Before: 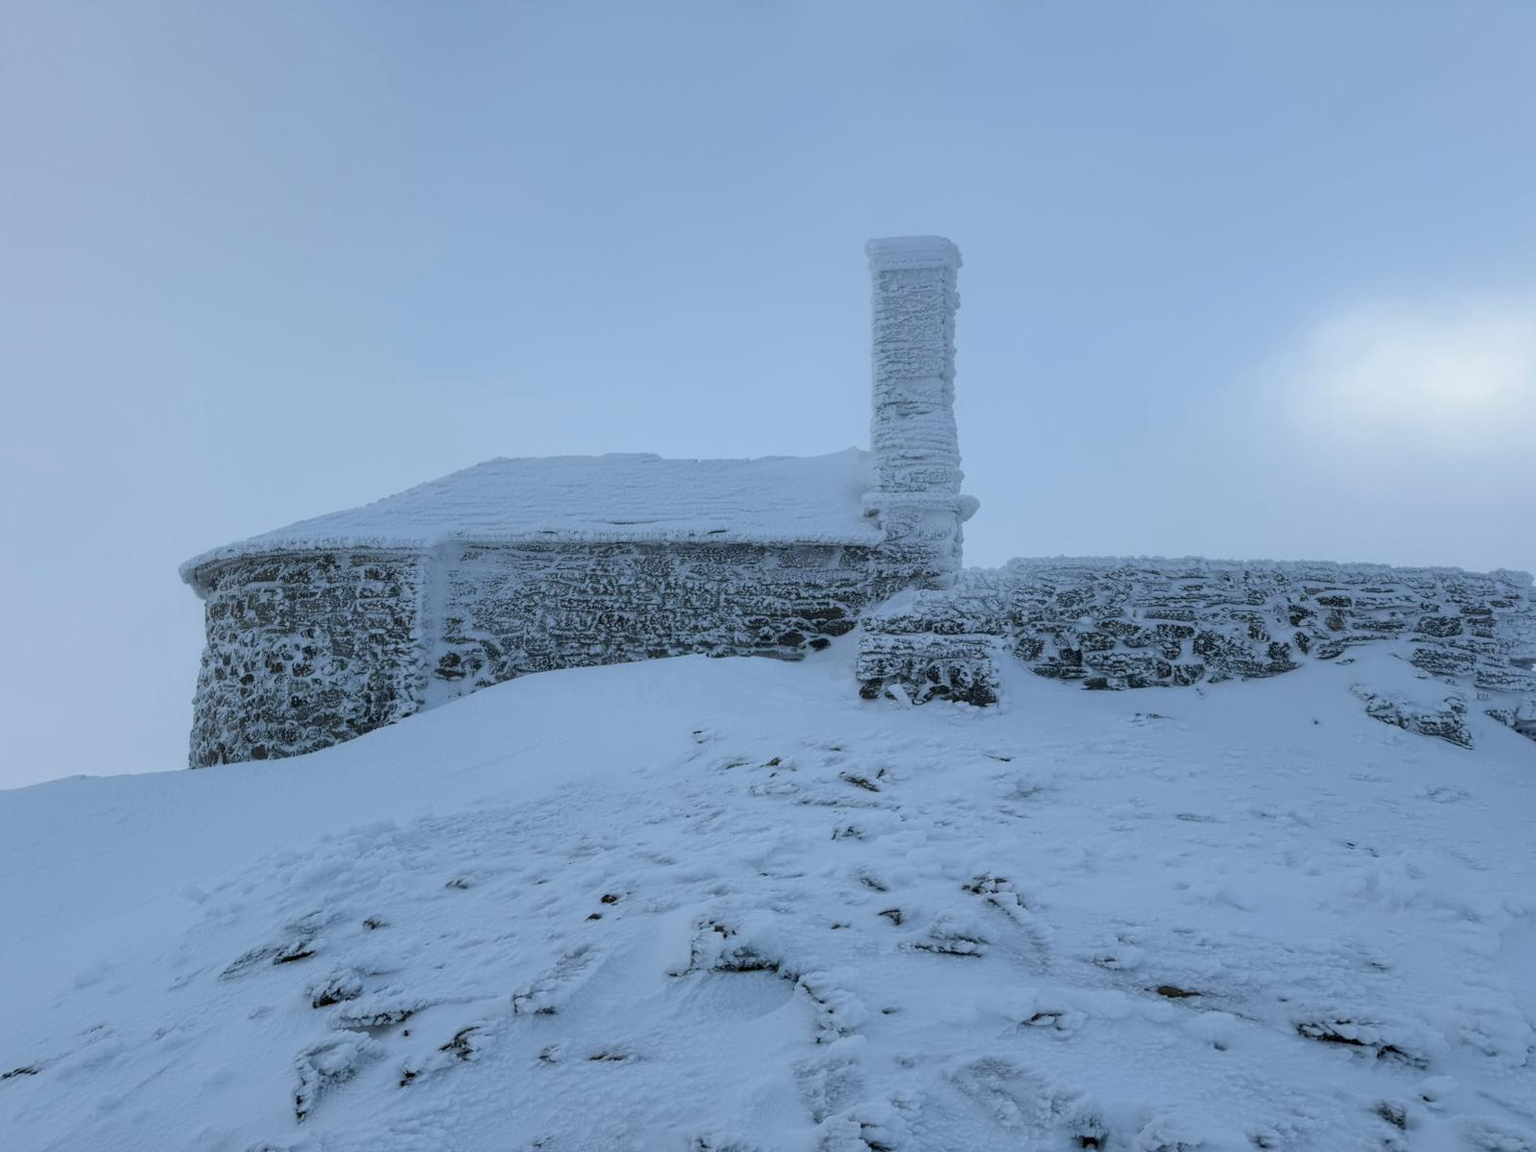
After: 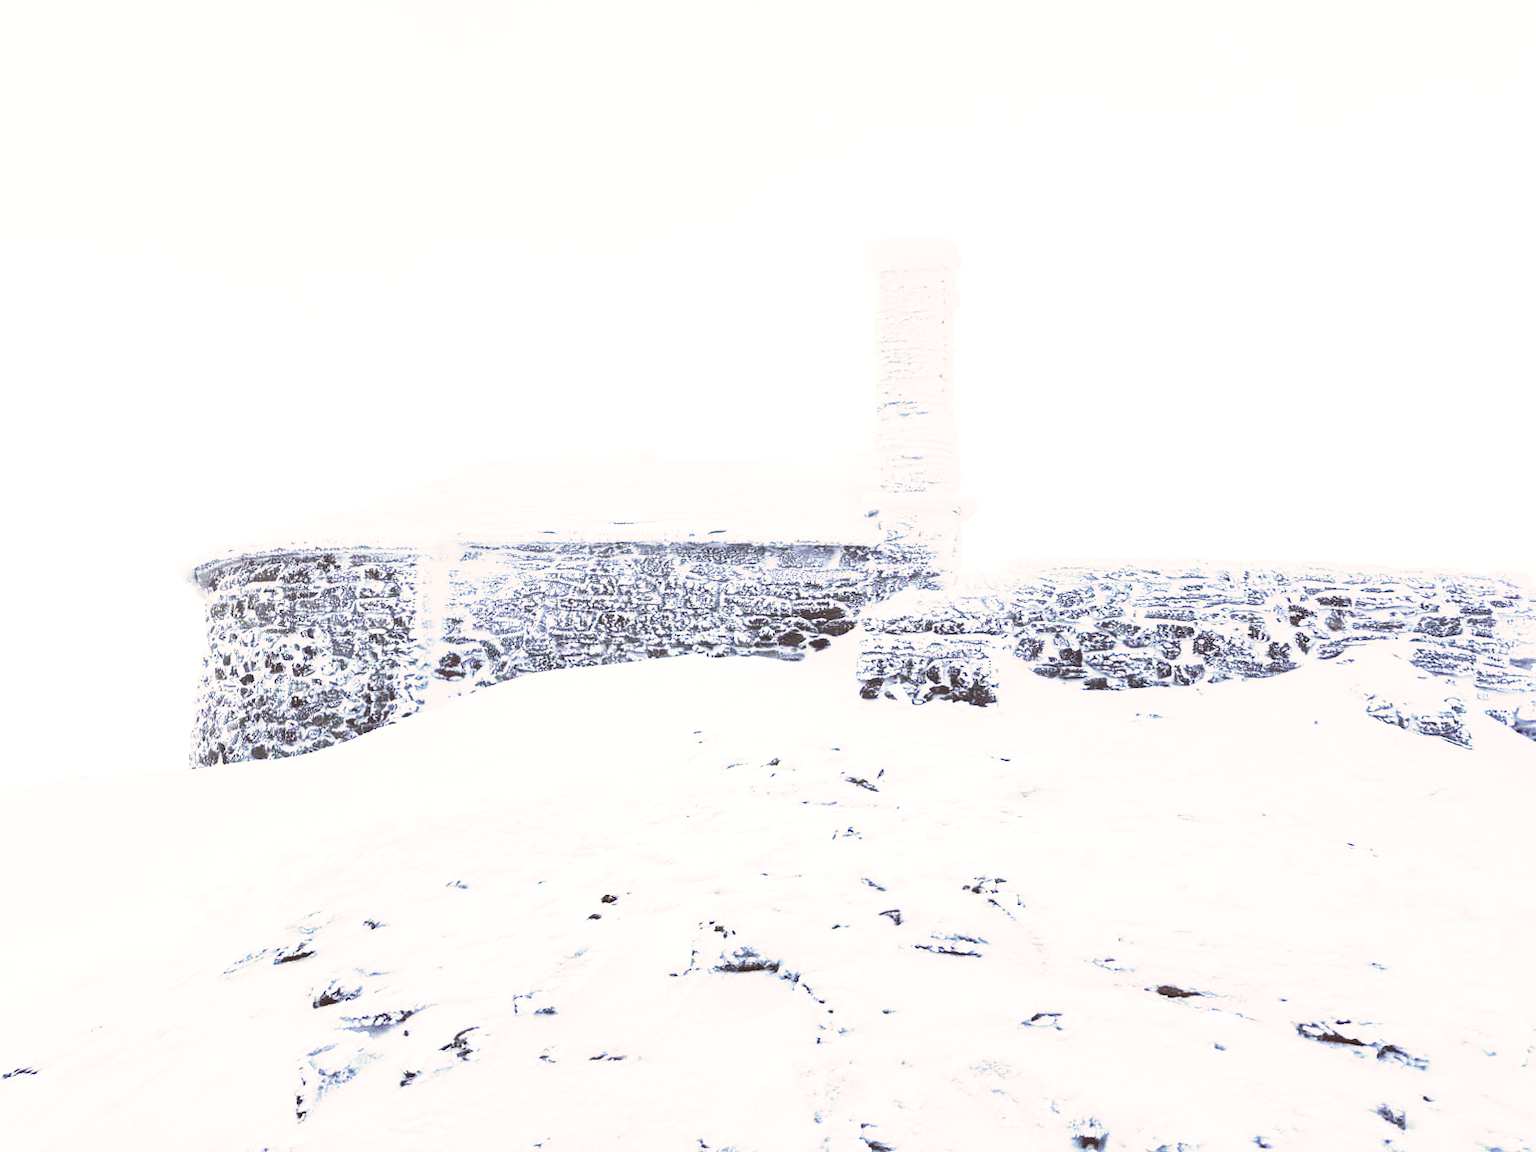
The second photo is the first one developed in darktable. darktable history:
base curve: curves: ch0 [(0, 0.036) (0.007, 0.037) (0.604, 0.887) (1, 1)], preserve colors none
exposure: black level correction 0, exposure 1.908 EV, compensate highlight preservation false
color correction: highlights a* 10.26, highlights b* 9.69, shadows a* 8.44, shadows b* 8.17, saturation 0.818
tone equalizer: on, module defaults
